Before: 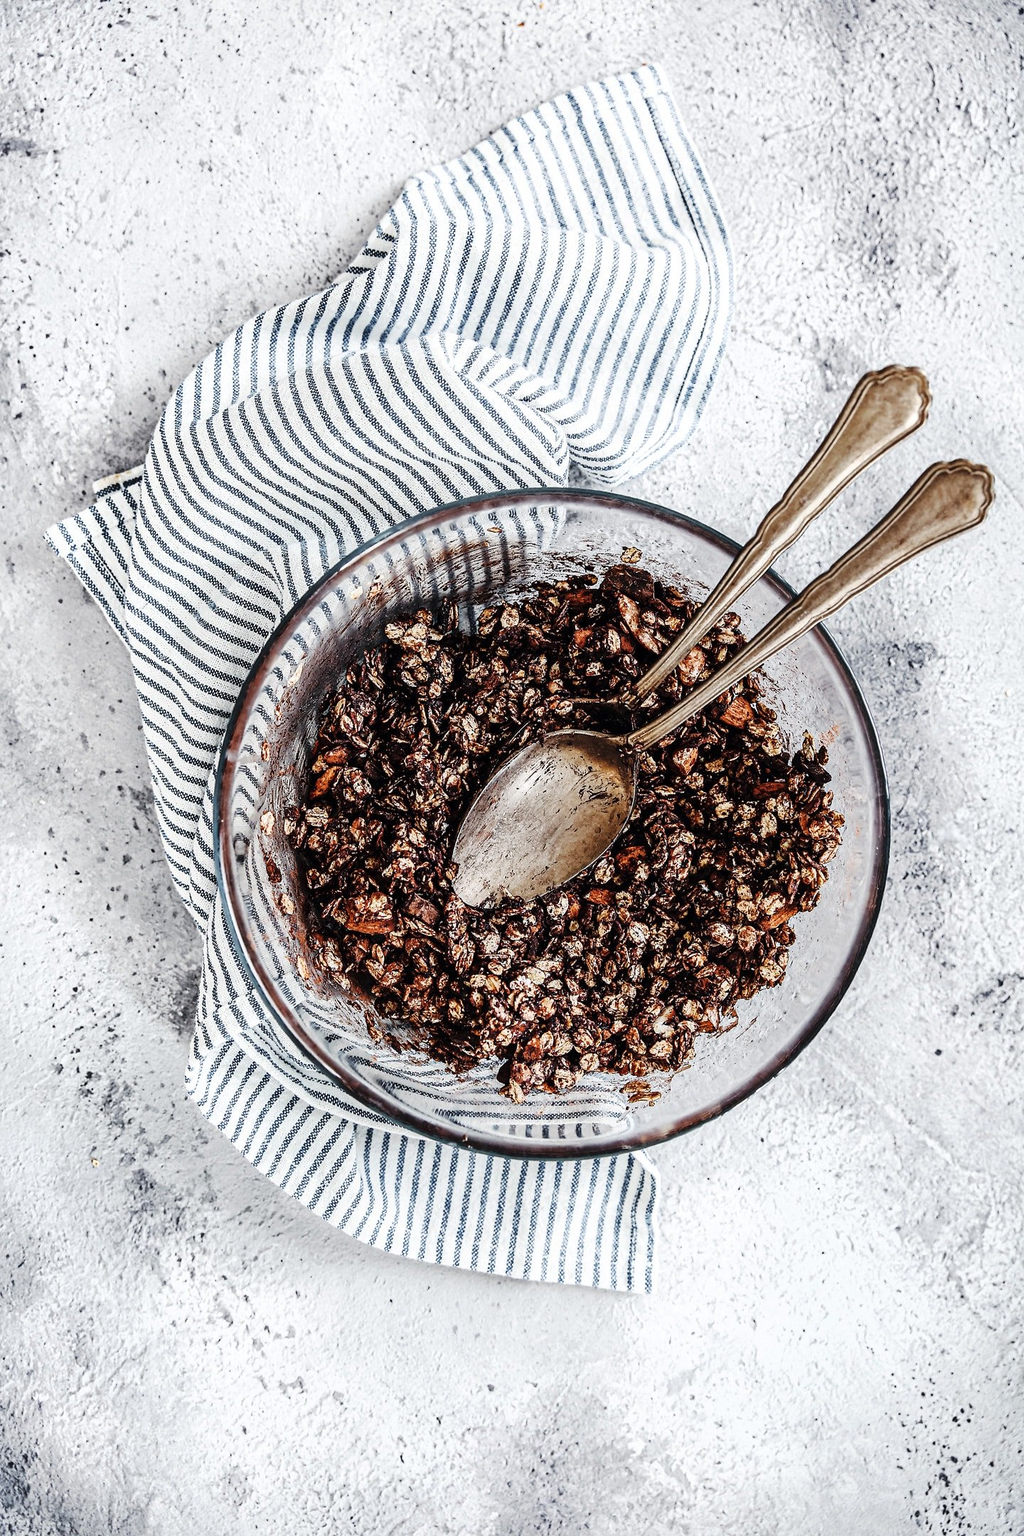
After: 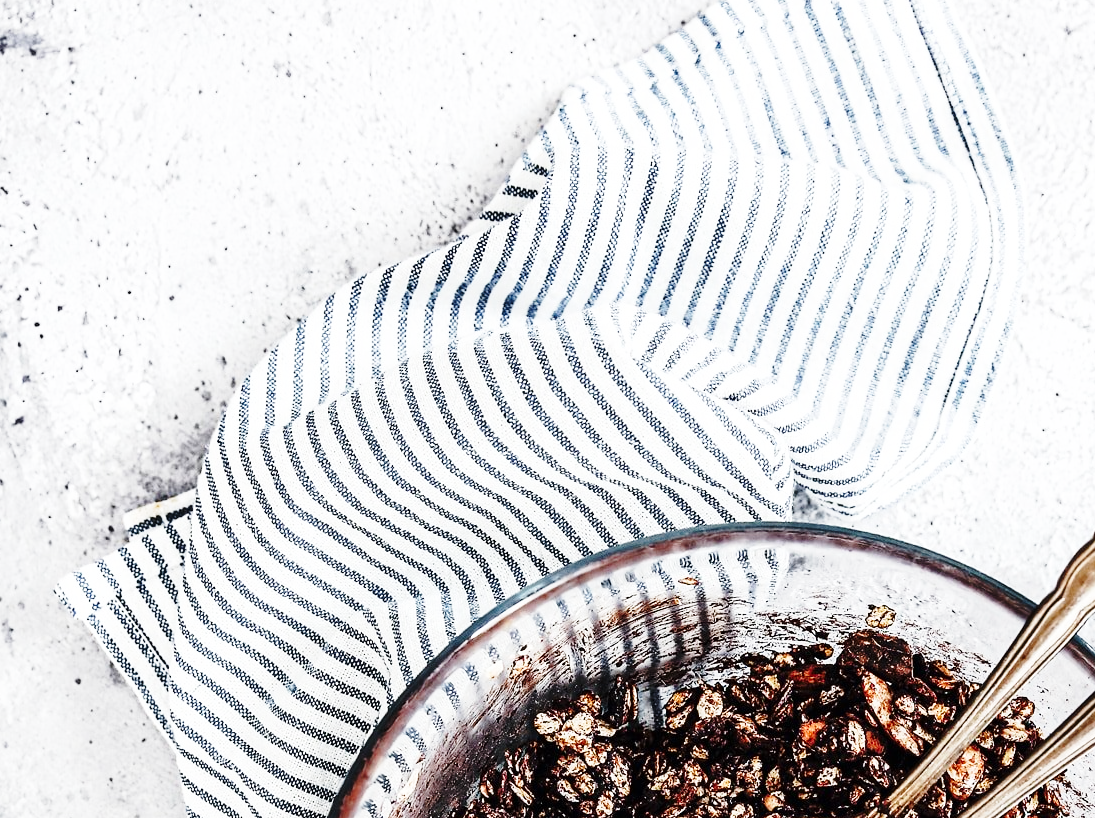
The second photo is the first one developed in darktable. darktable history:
crop: left 0.511%, top 7.633%, right 23.382%, bottom 54.465%
base curve: curves: ch0 [(0, 0) (0.028, 0.03) (0.121, 0.232) (0.46, 0.748) (0.859, 0.968) (1, 1)], preserve colors none
